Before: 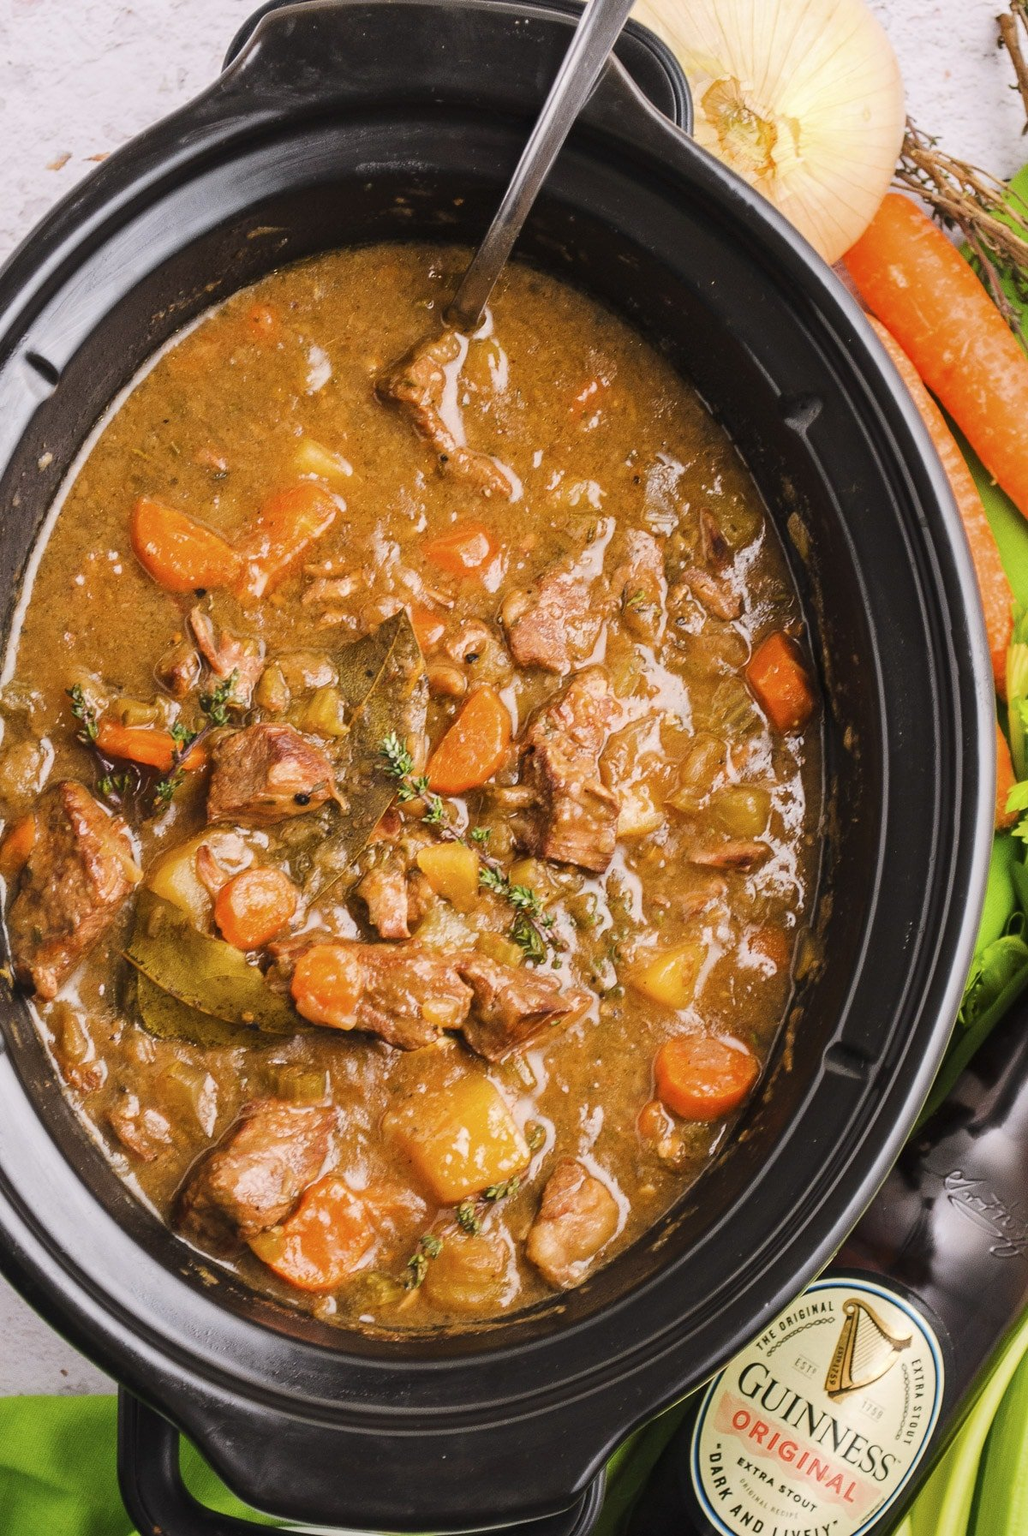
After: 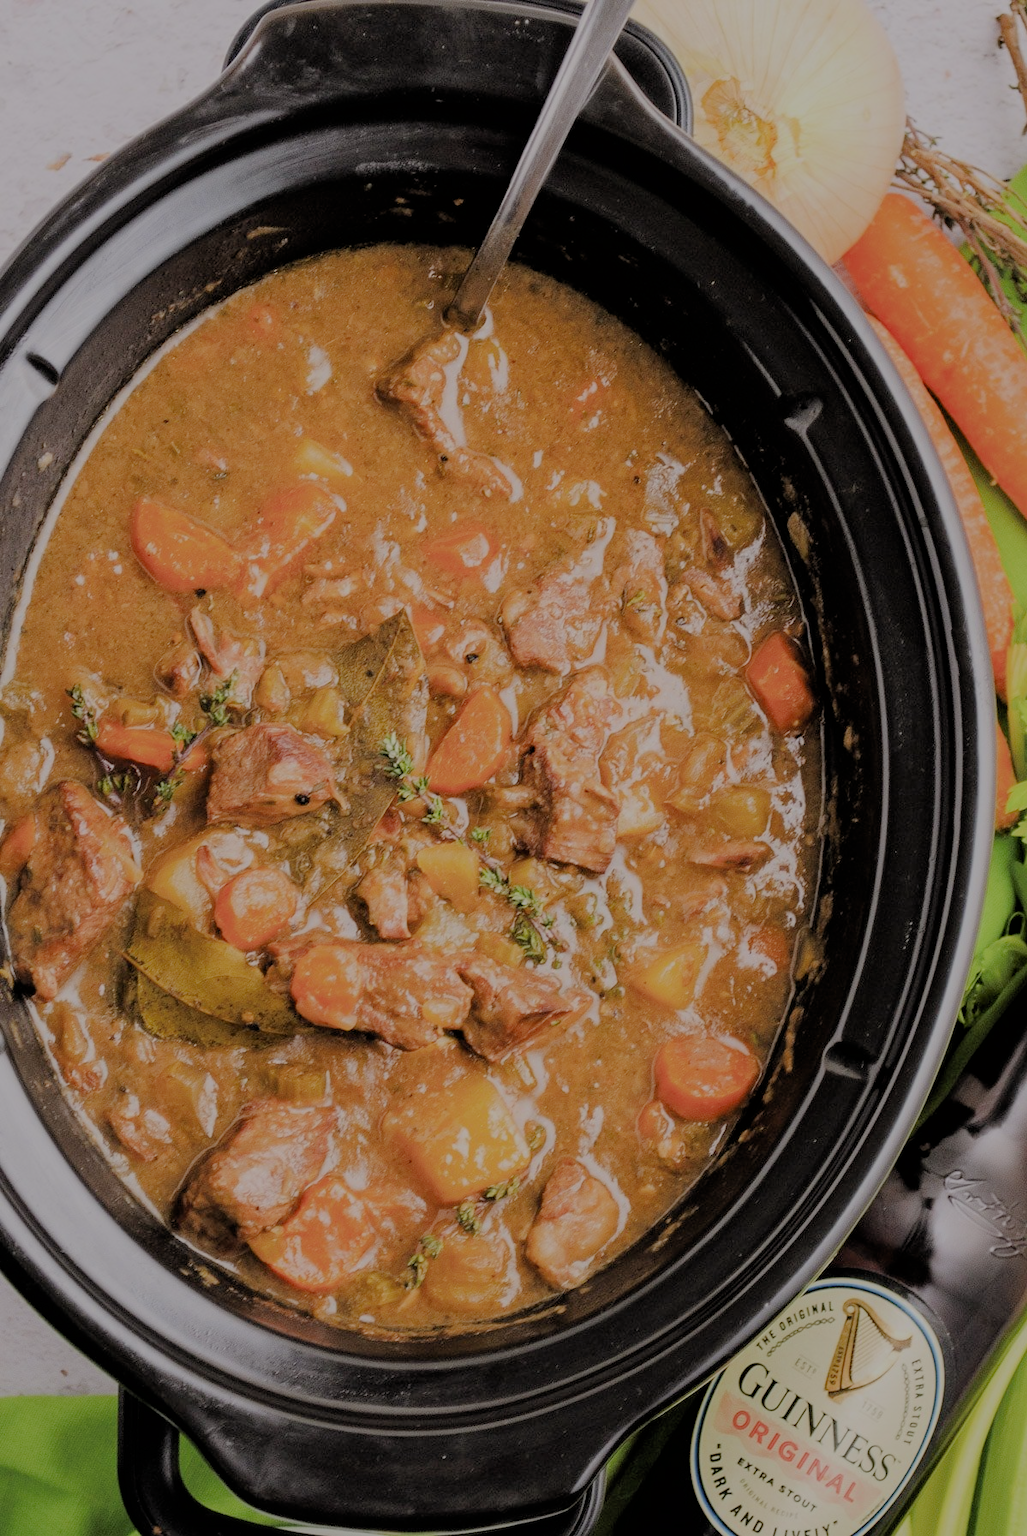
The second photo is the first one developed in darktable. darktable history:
filmic rgb: black relative exposure -4.49 EV, white relative exposure 6.54 EV, hardness 1.91, contrast 0.504
